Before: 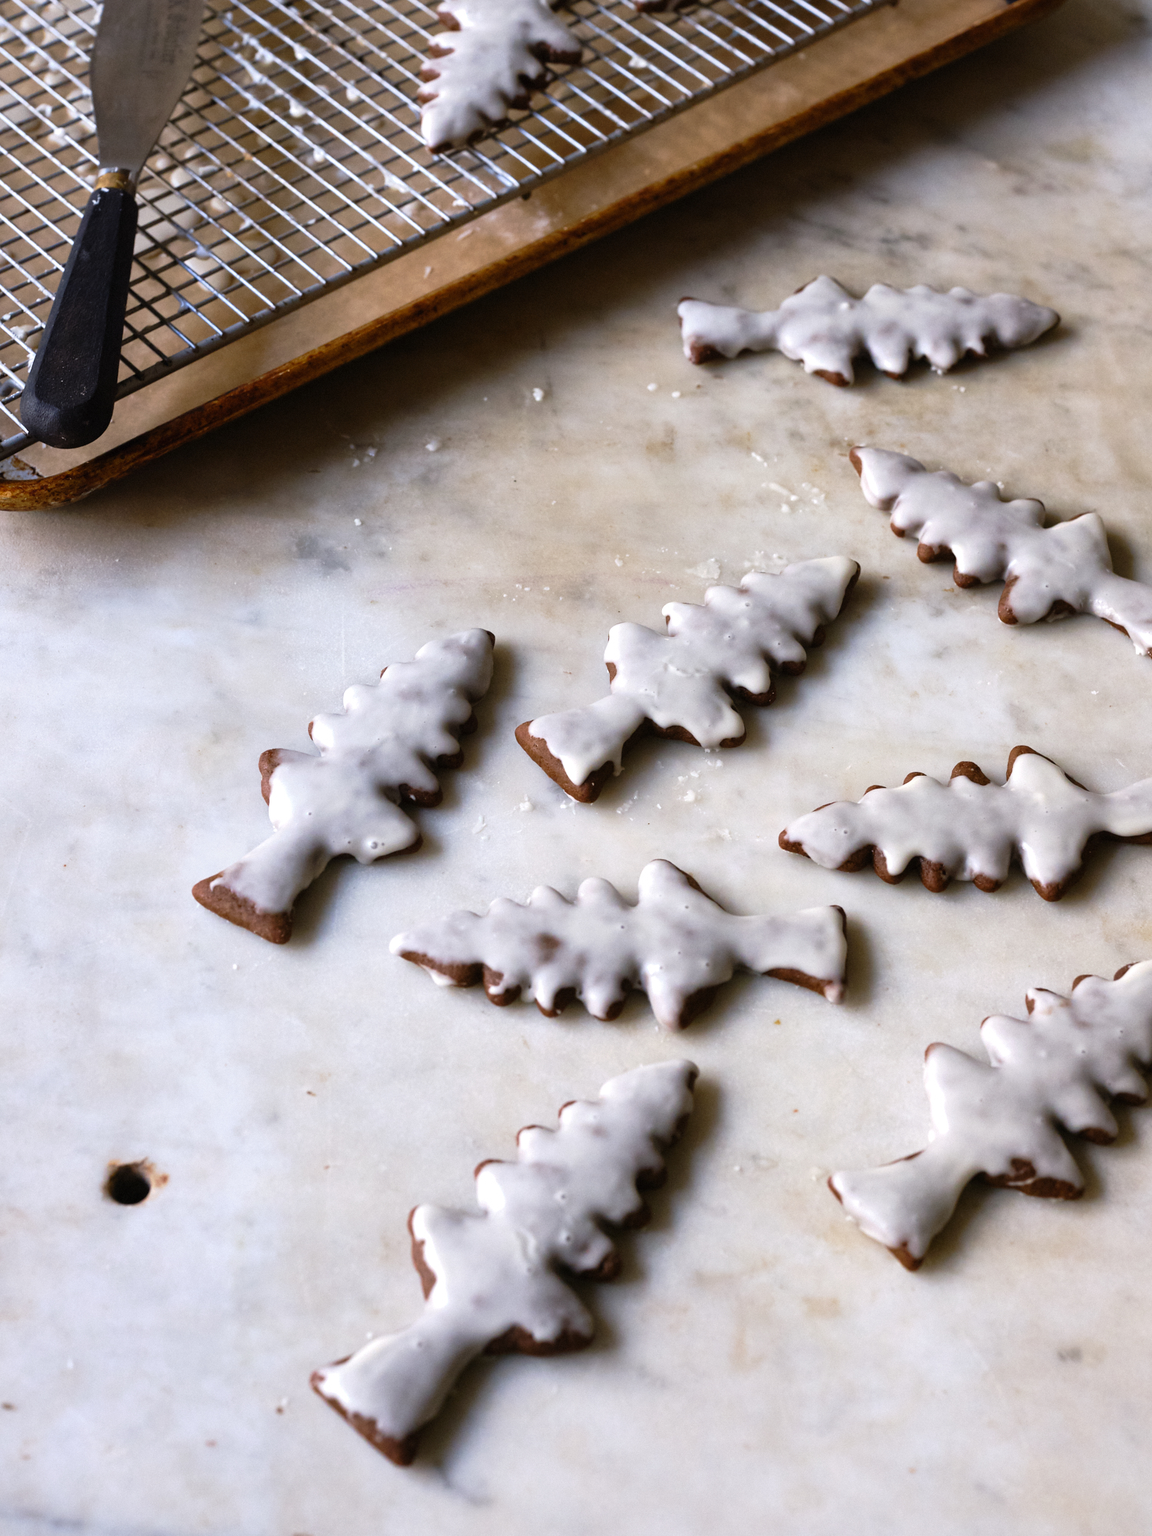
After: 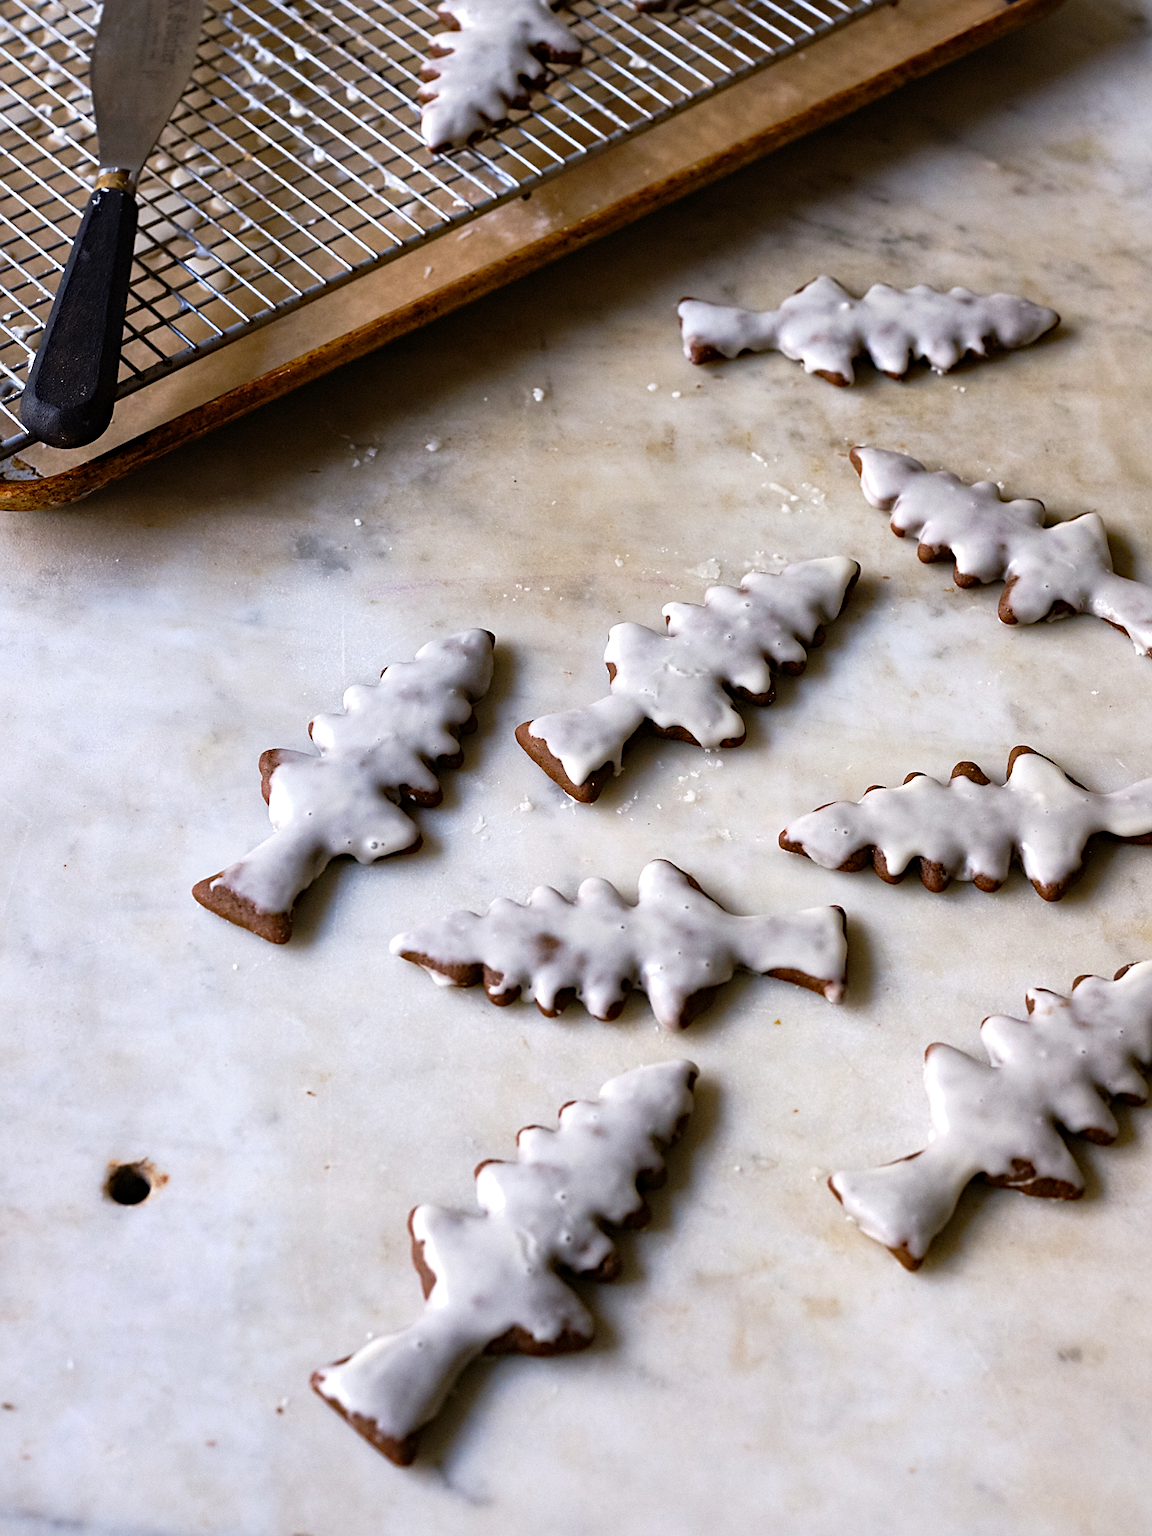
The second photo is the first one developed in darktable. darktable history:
exposure: black level correction 0.001, compensate highlight preservation false
haze removal: compatibility mode true, adaptive false
sharpen: on, module defaults
